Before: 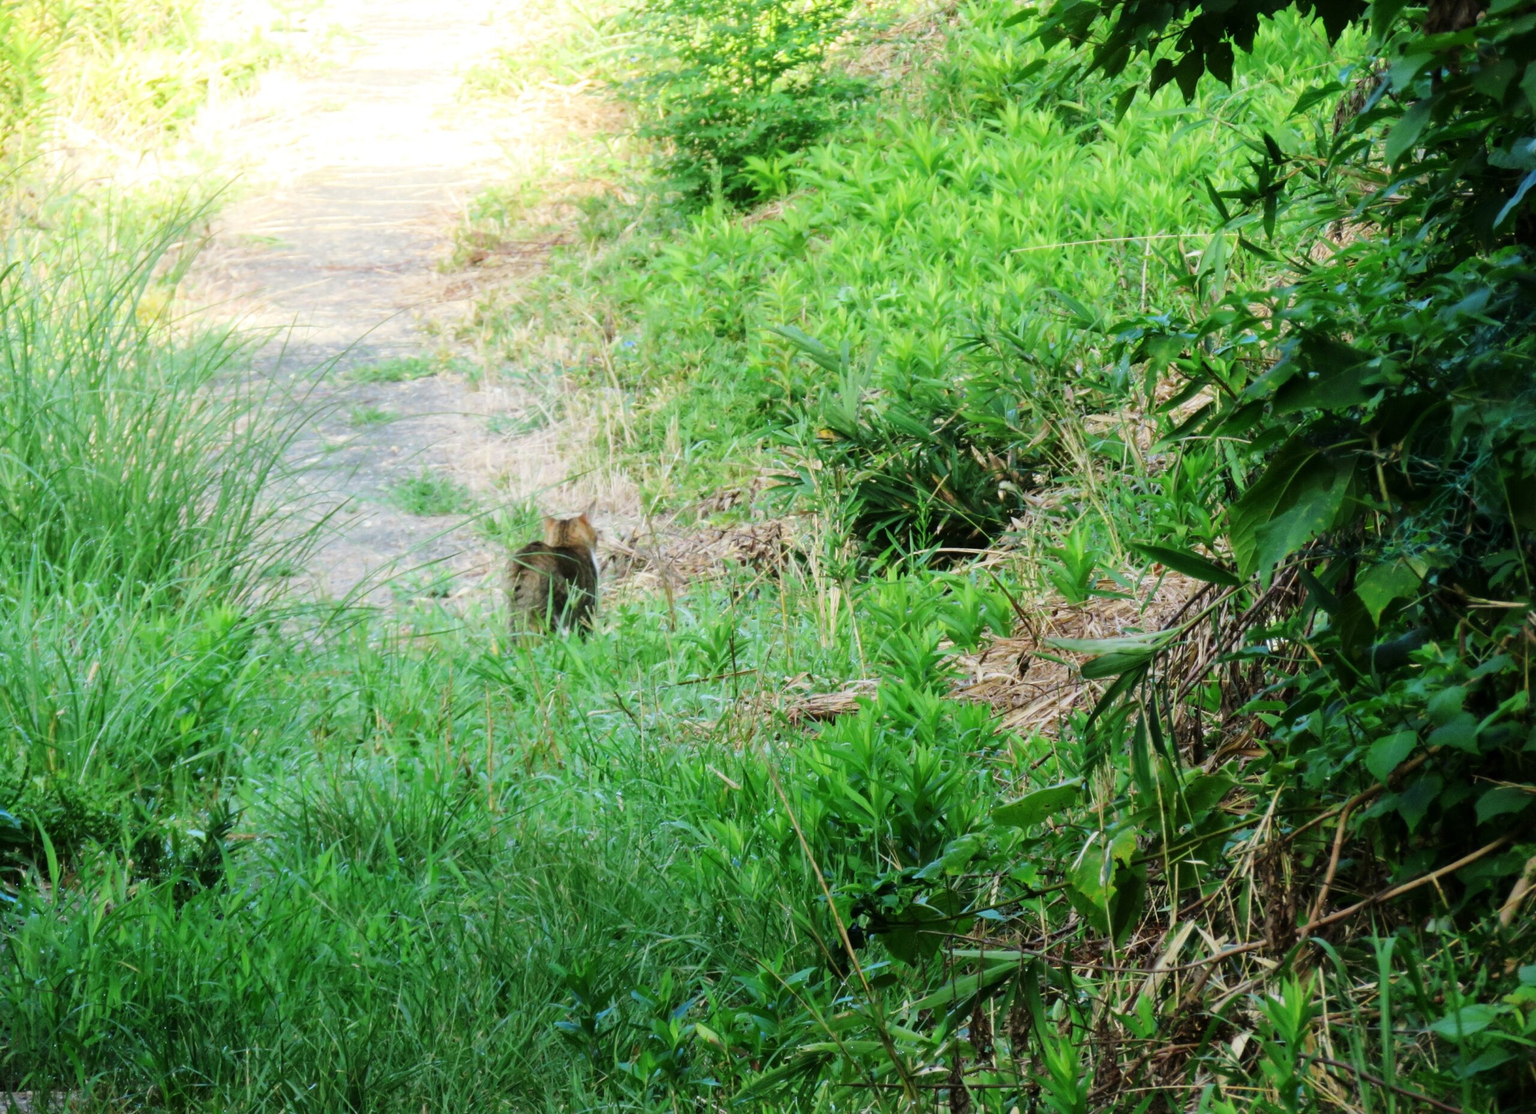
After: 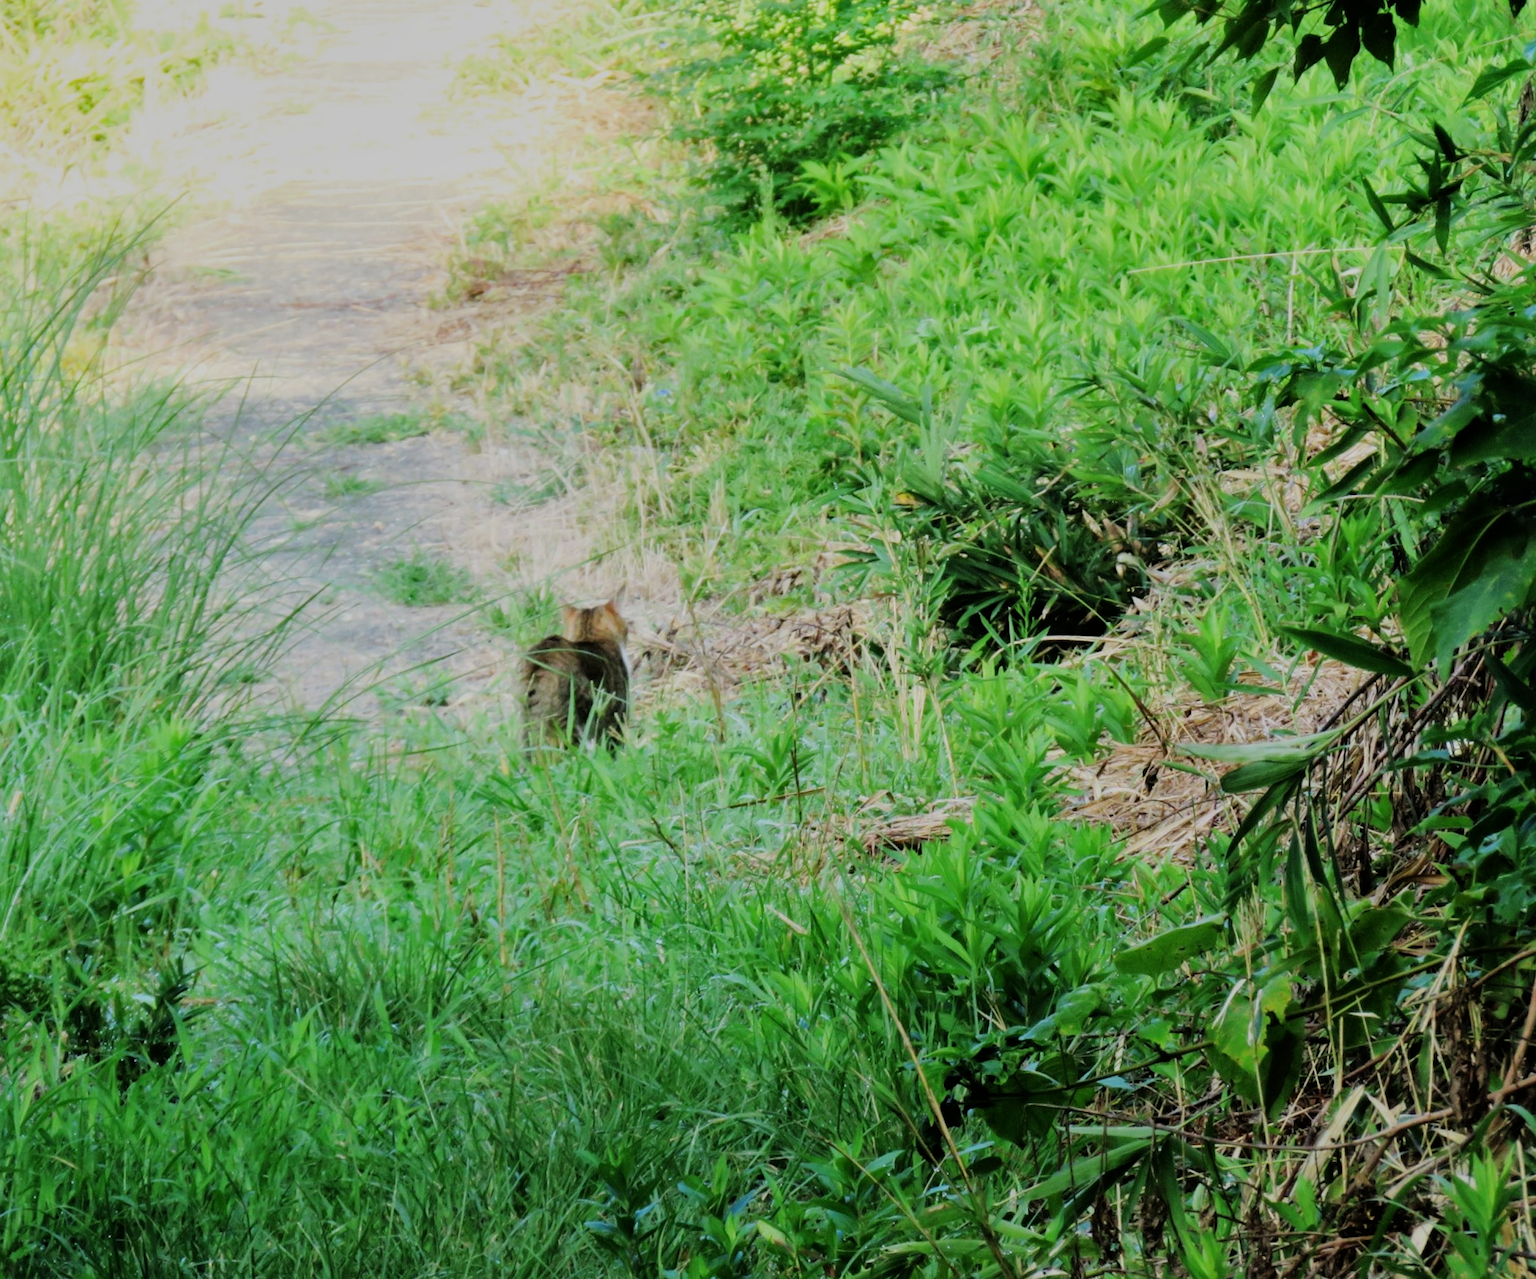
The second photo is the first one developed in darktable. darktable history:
shadows and highlights: shadows 4.69, soften with gaussian
crop and rotate: angle 0.88°, left 4.474%, top 1.23%, right 11.877%, bottom 2.686%
filmic rgb: black relative exposure -7.65 EV, white relative exposure 4.56 EV, hardness 3.61, contrast 1.052
